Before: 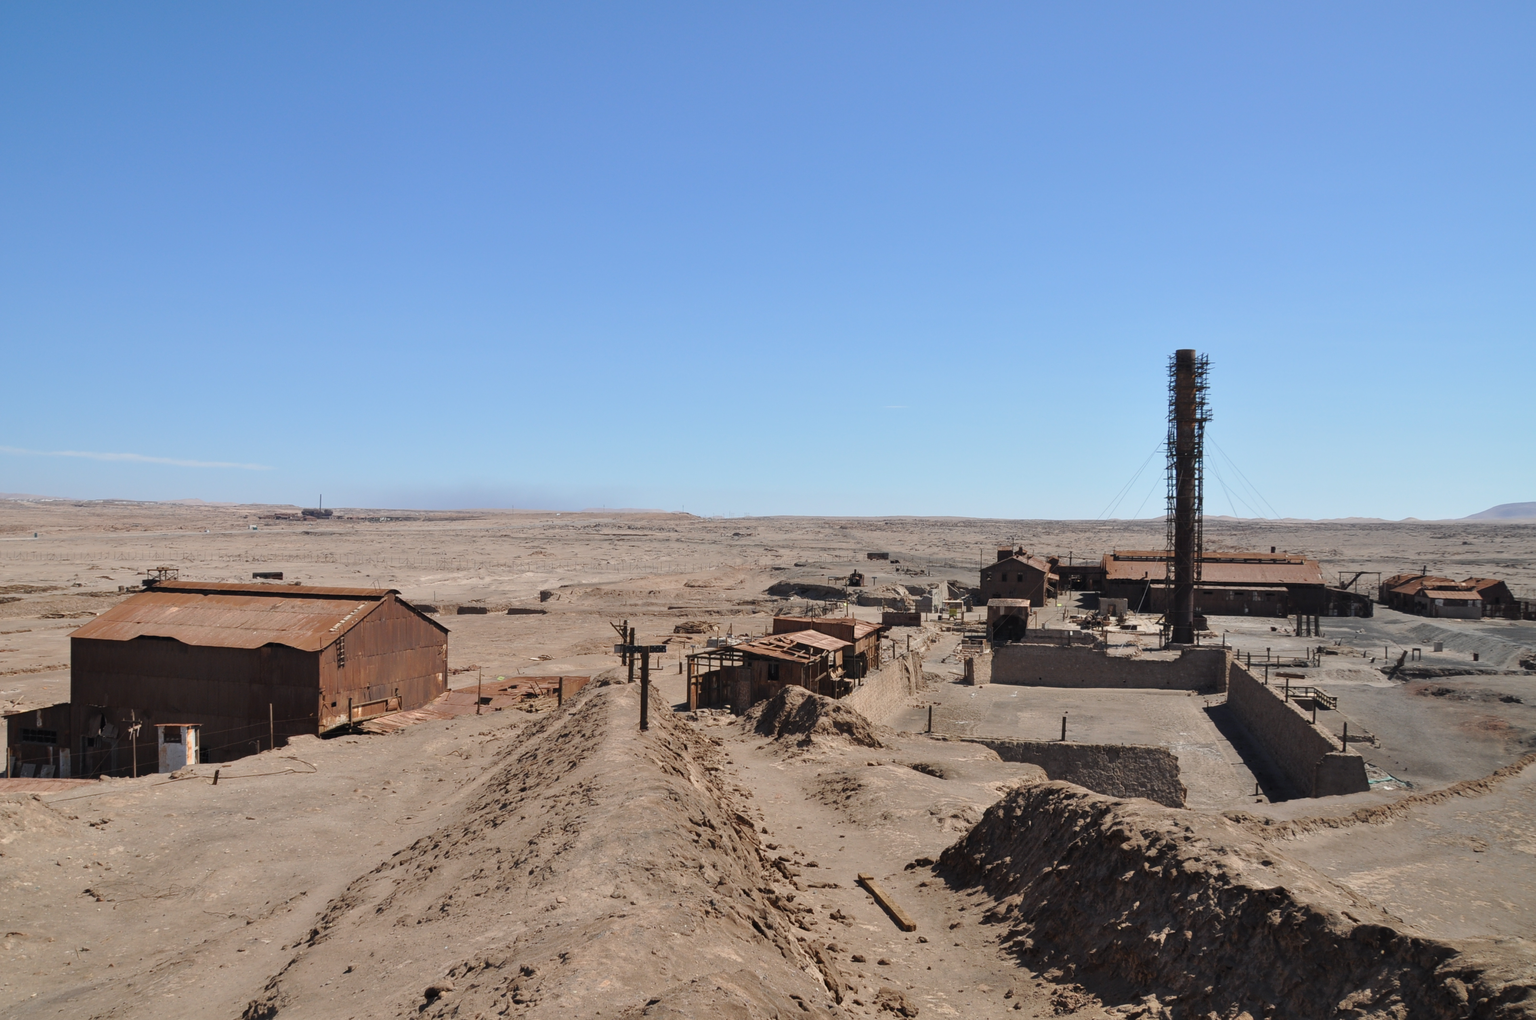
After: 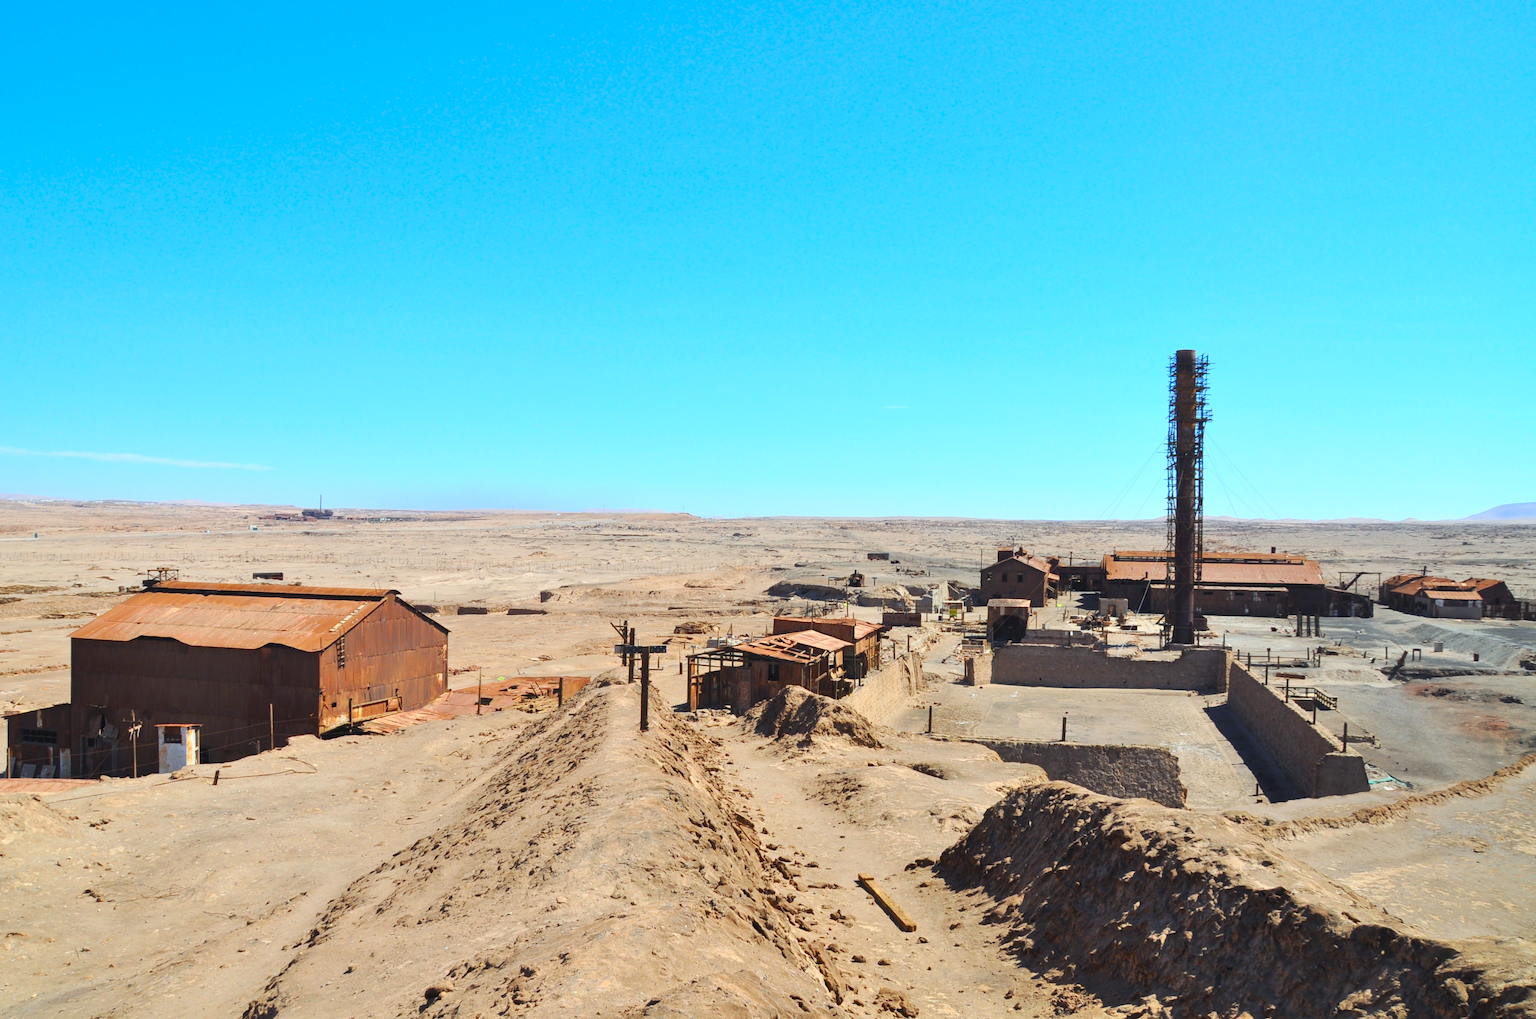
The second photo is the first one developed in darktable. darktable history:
crop: bottom 0.071%
color correction: highlights a* -4.28, highlights b* 6.53
exposure: exposure 0.2 EV, compensate highlight preservation false
white balance: red 0.967, blue 1.049
contrast brightness saturation: contrast 0.2, brightness 0.2, saturation 0.8
